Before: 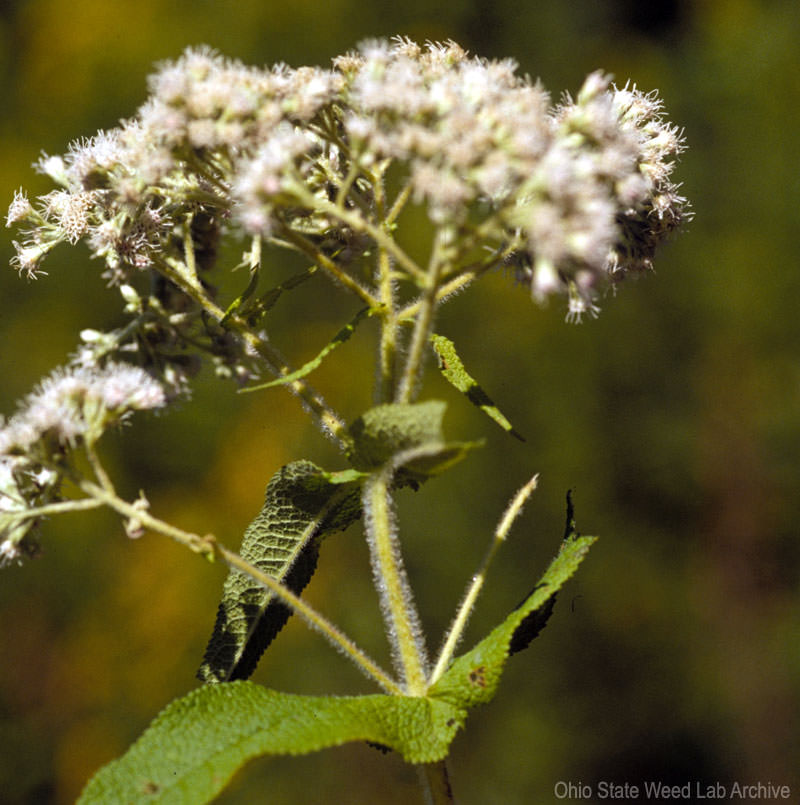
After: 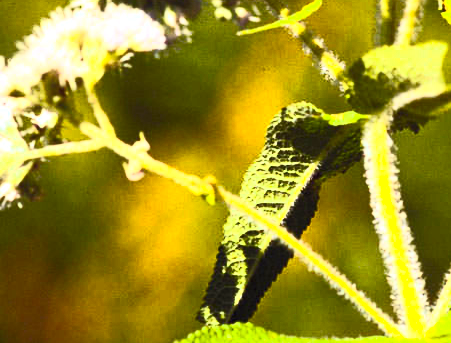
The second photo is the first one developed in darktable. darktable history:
crop: top 44.483%, right 43.593%, bottom 12.892%
contrast brightness saturation: contrast 0.83, brightness 0.59, saturation 0.59
exposure: black level correction 0, exposure 0.7 EV, compensate exposure bias true, compensate highlight preservation false
